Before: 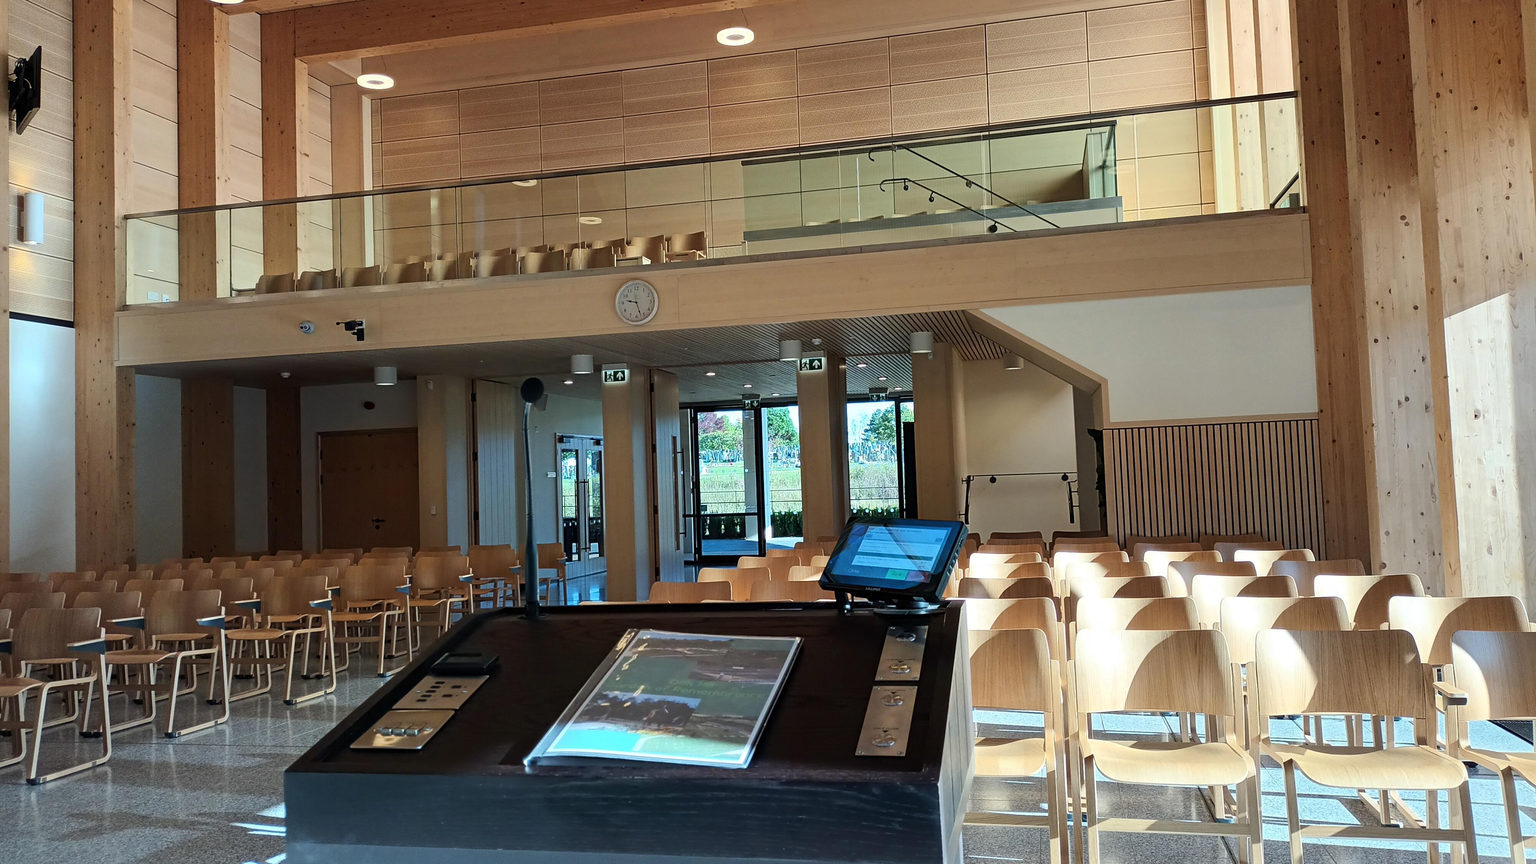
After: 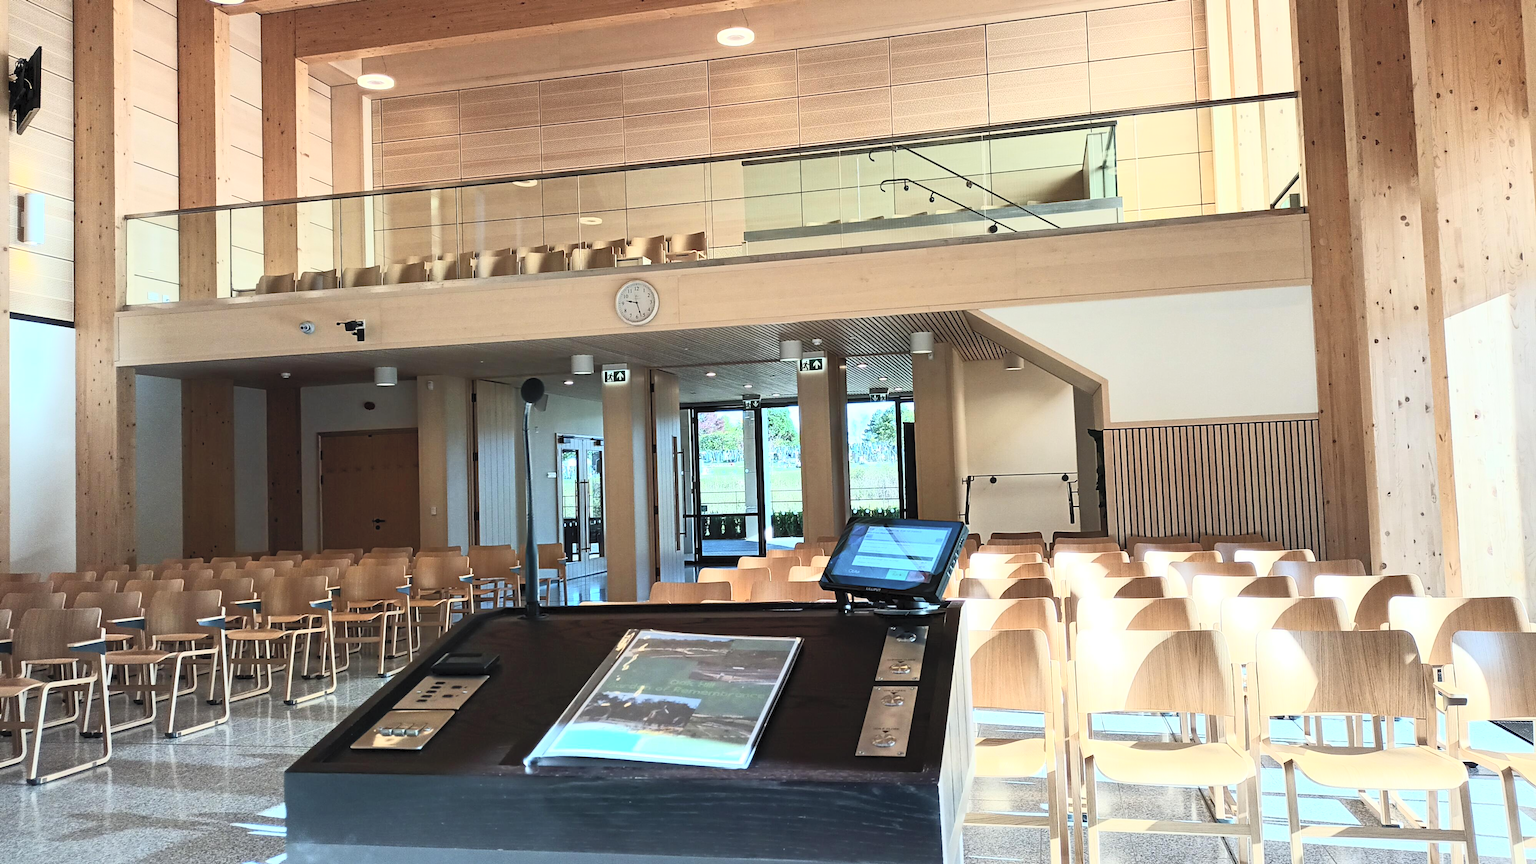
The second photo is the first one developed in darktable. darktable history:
contrast brightness saturation: contrast 0.377, brightness 0.539
